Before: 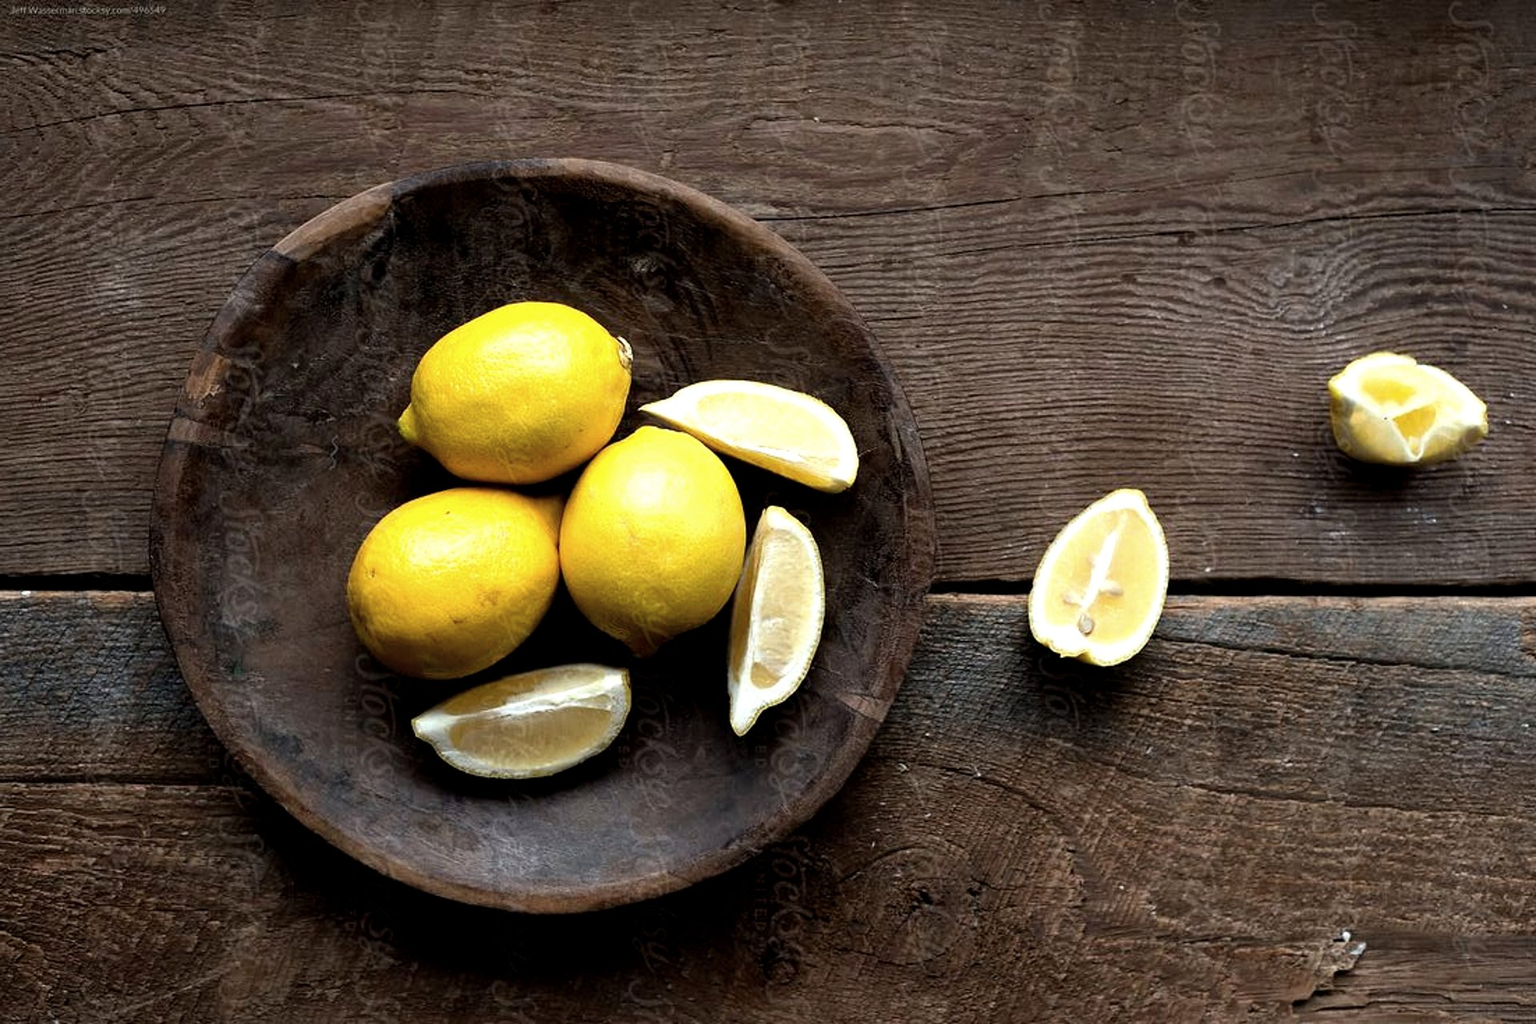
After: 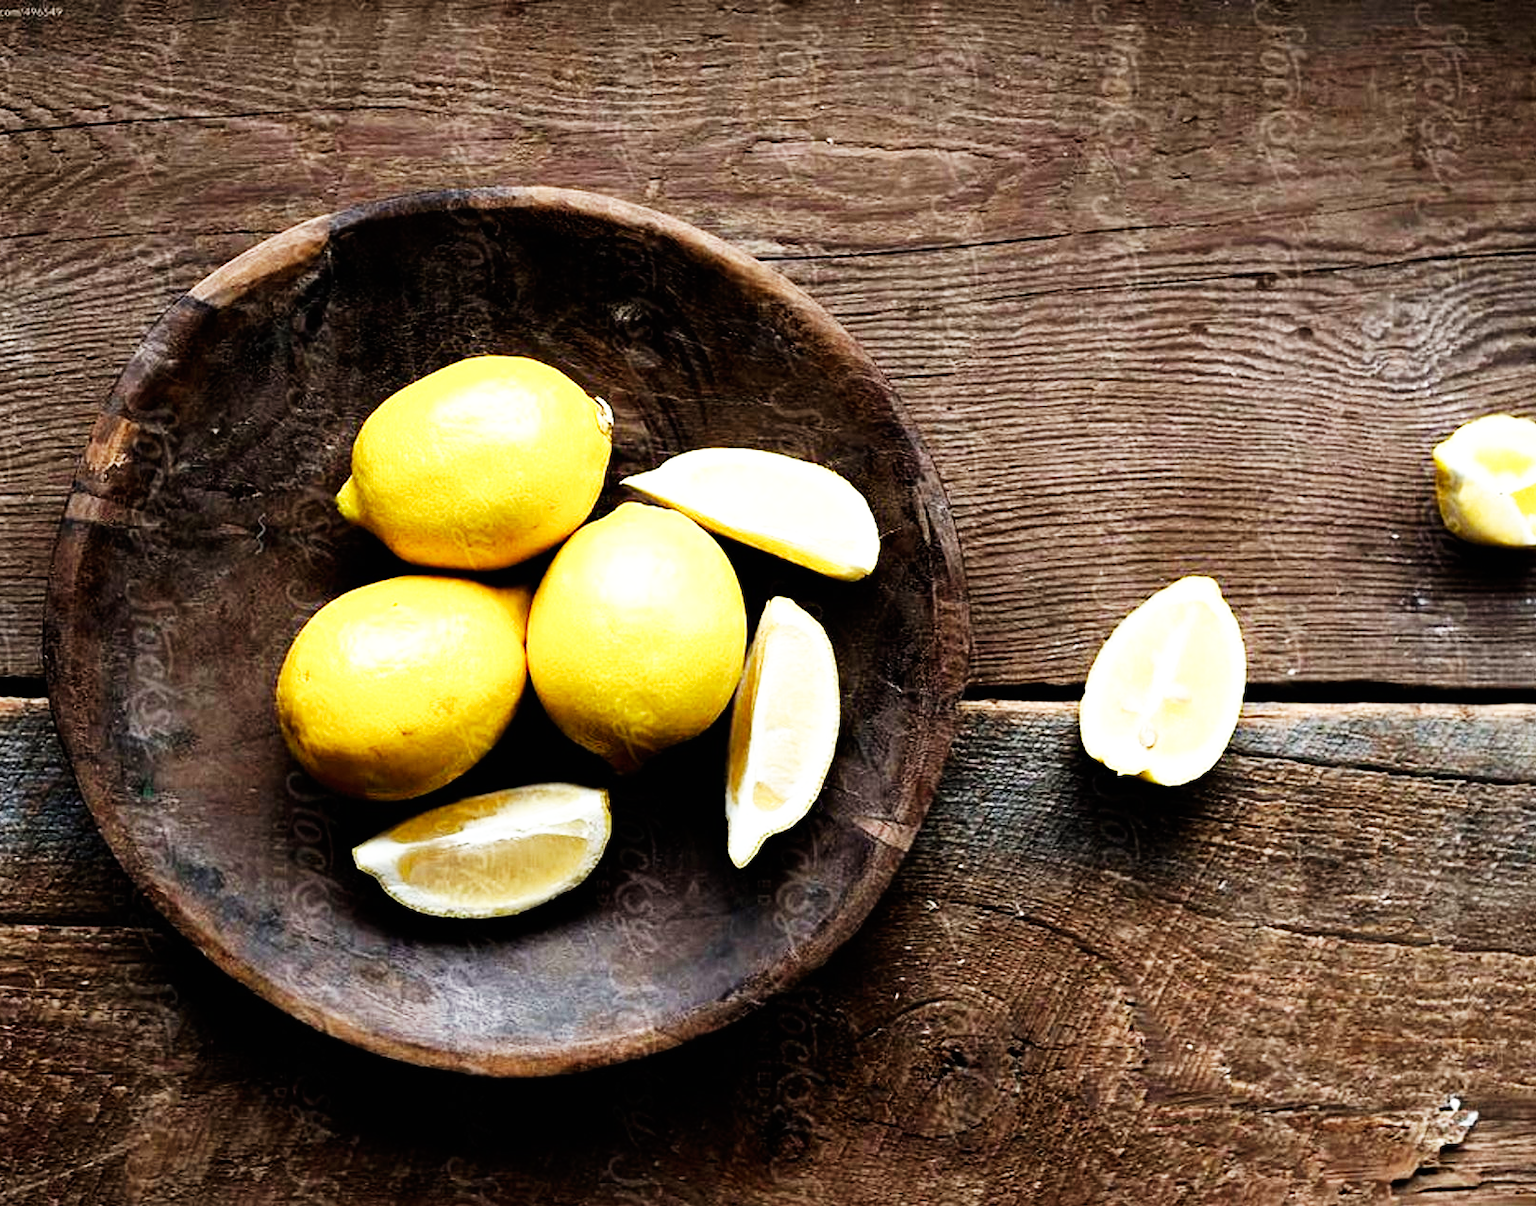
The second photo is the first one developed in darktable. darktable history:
base curve: curves: ch0 [(0, 0) (0.007, 0.004) (0.027, 0.03) (0.046, 0.07) (0.207, 0.54) (0.442, 0.872) (0.673, 0.972) (1, 1)], preserve colors none
crop: left 7.349%, right 7.808%
